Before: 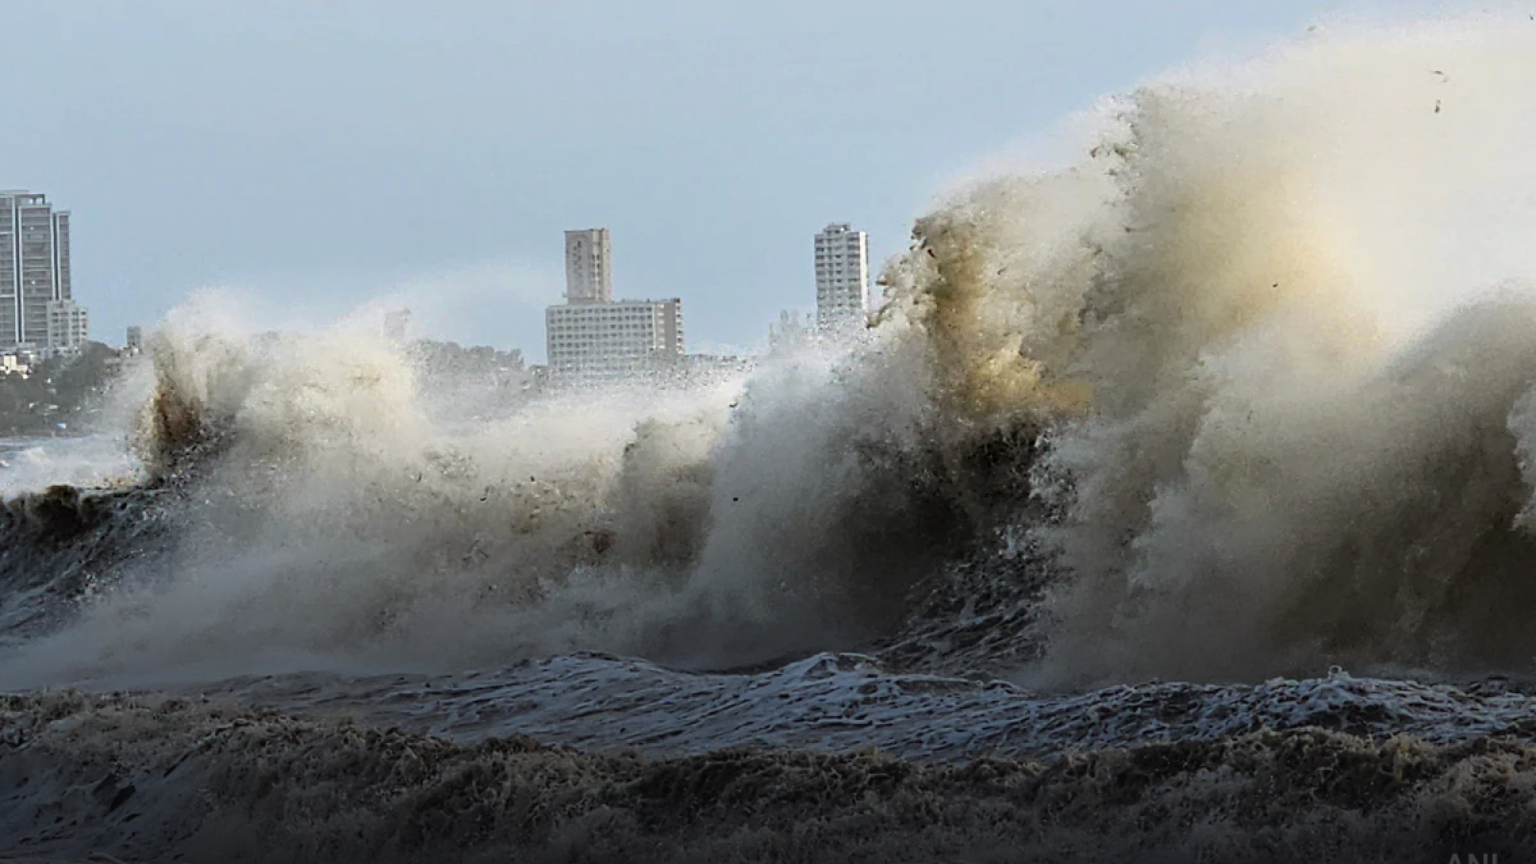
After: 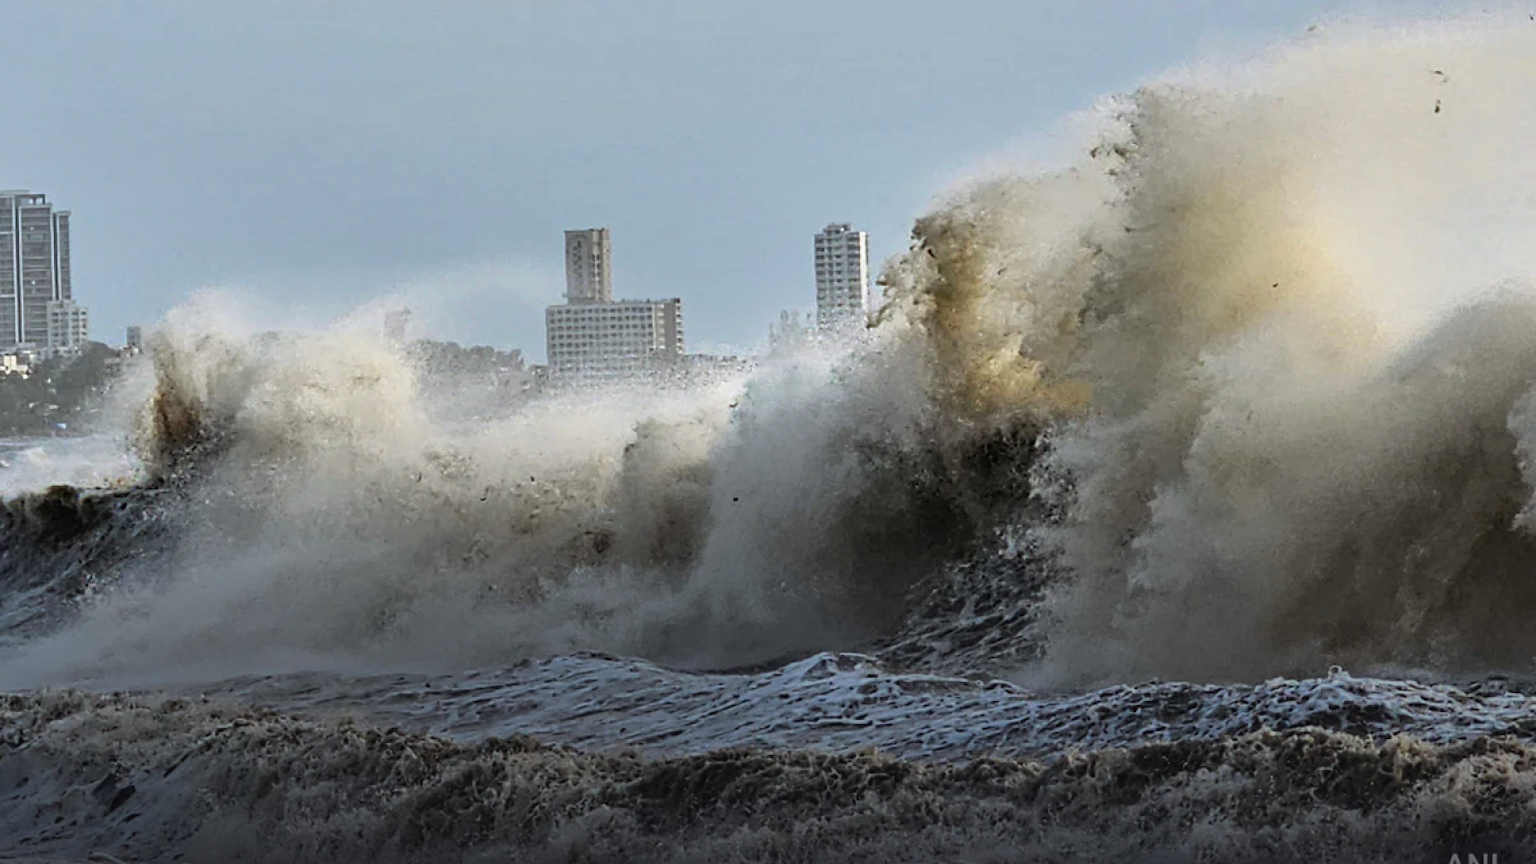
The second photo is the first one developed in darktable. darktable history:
shadows and highlights: shadows 53.21, soften with gaussian
